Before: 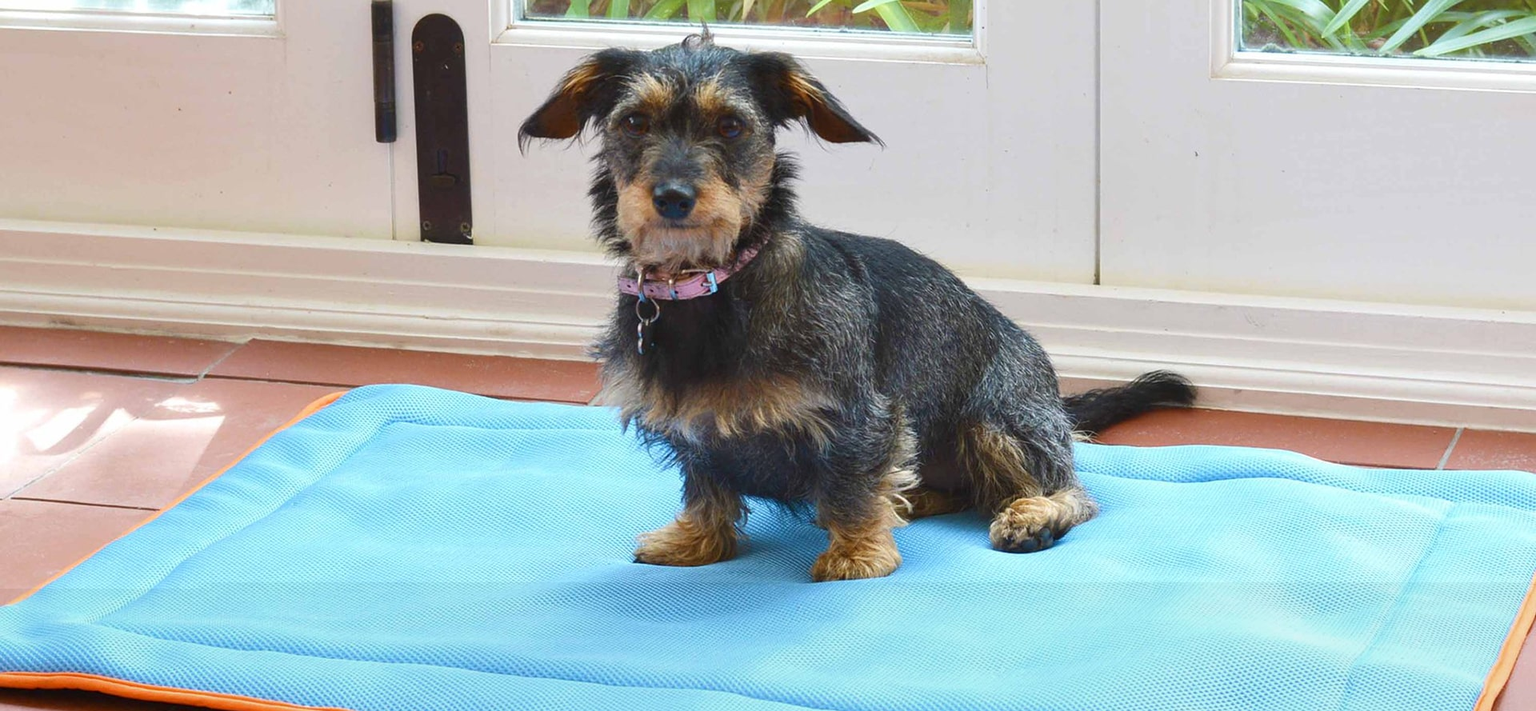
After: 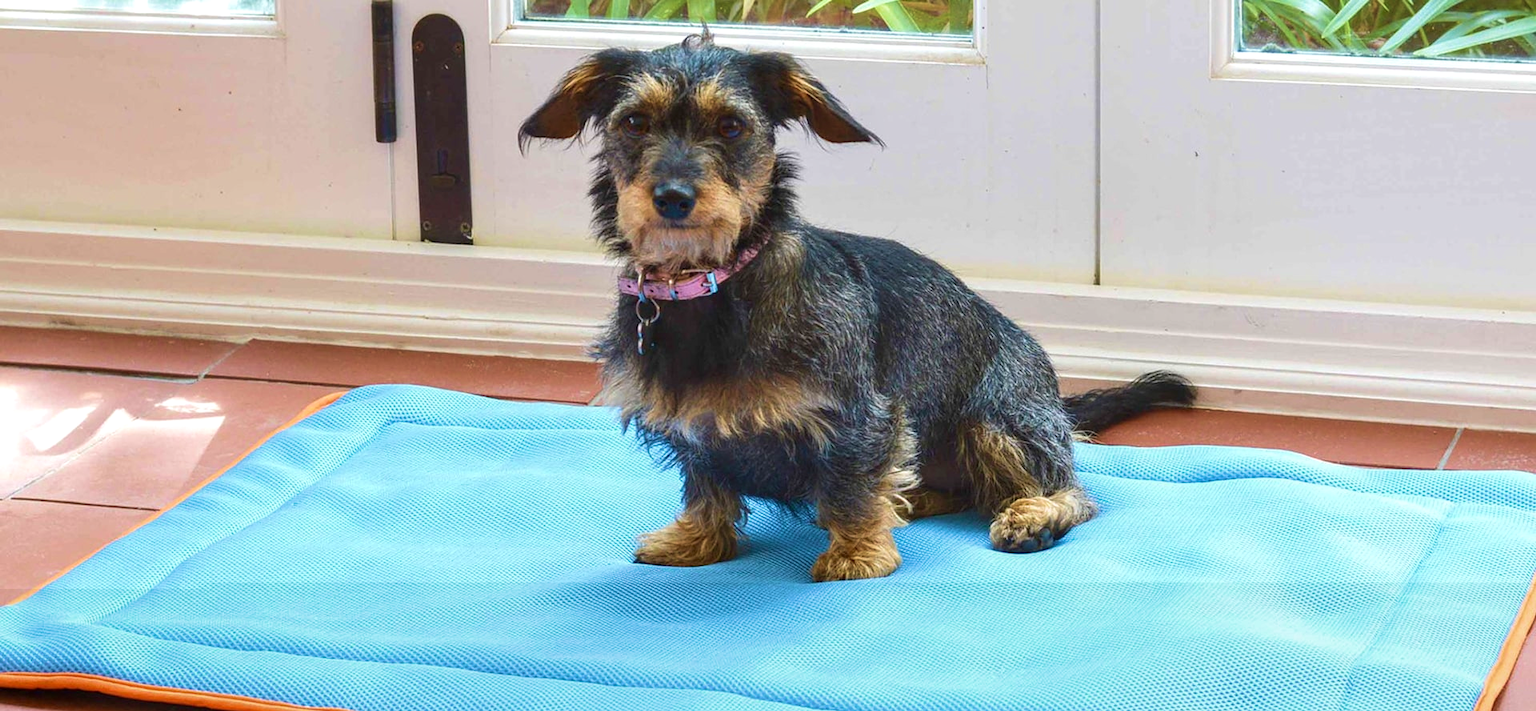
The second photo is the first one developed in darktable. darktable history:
local contrast: on, module defaults
velvia: strength 39.03%
